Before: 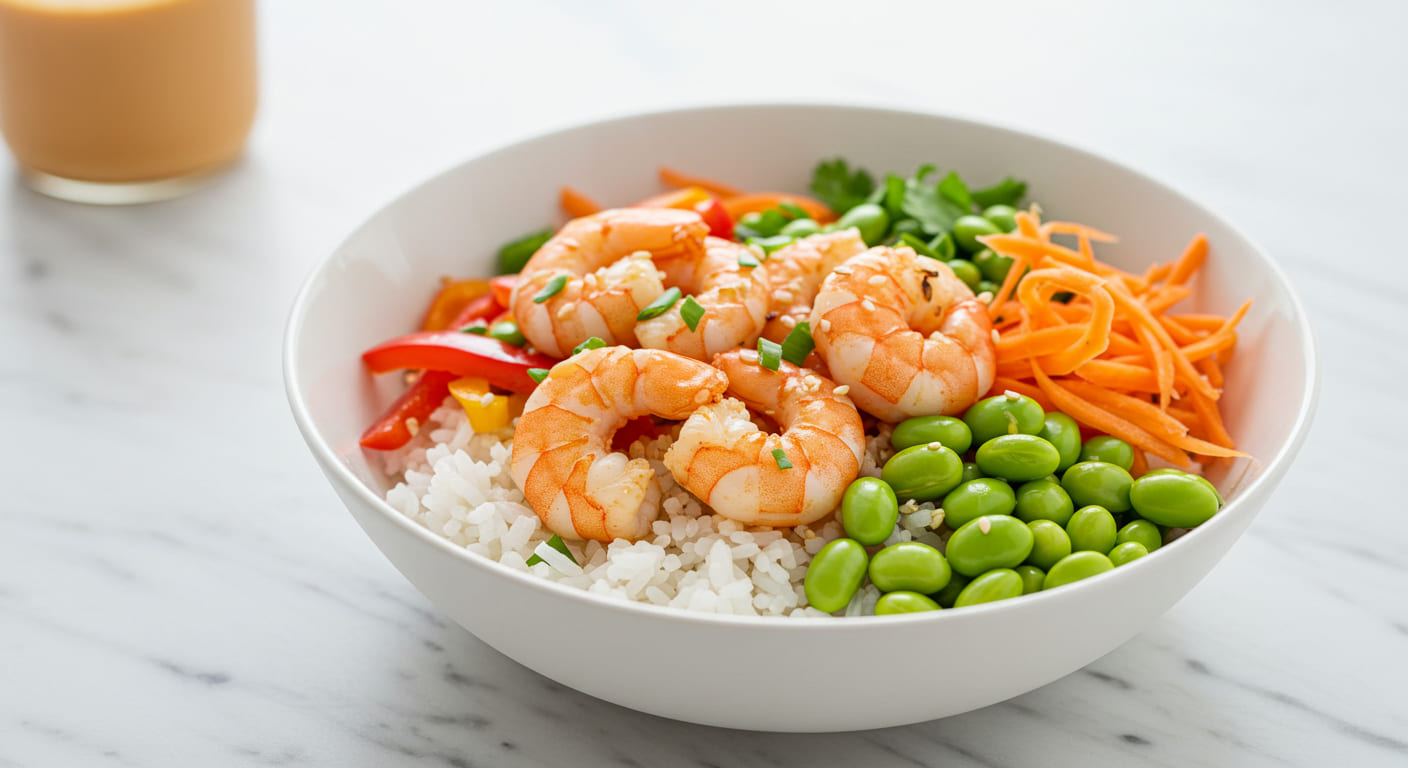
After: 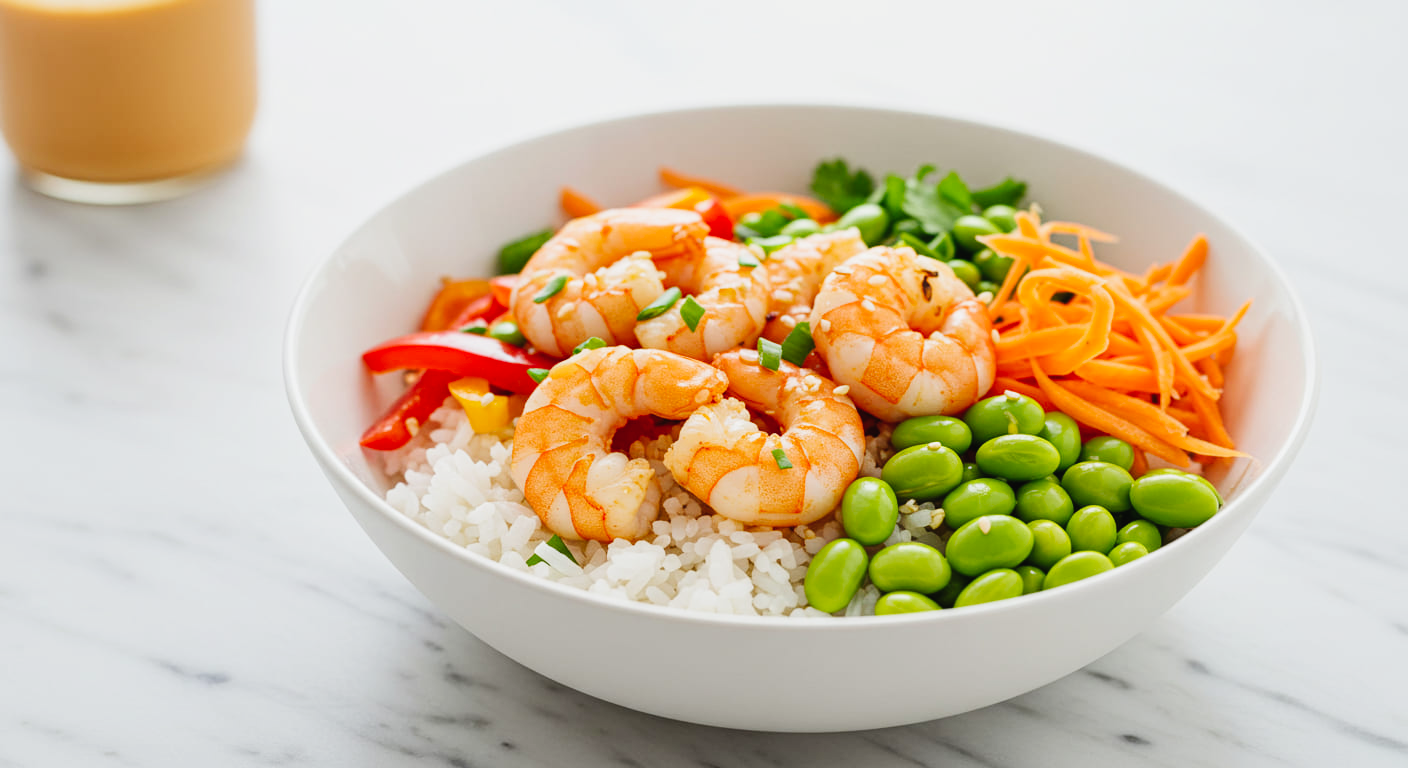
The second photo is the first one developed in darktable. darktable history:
tone curve: curves: ch0 [(0, 0.021) (0.049, 0.044) (0.158, 0.113) (0.351, 0.331) (0.485, 0.505) (0.656, 0.696) (0.868, 0.887) (1, 0.969)]; ch1 [(0, 0) (0.322, 0.328) (0.434, 0.438) (0.473, 0.477) (0.502, 0.503) (0.522, 0.526) (0.564, 0.591) (0.602, 0.632) (0.677, 0.701) (0.859, 0.885) (1, 1)]; ch2 [(0, 0) (0.33, 0.301) (0.452, 0.434) (0.502, 0.505) (0.535, 0.554) (0.565, 0.598) (0.618, 0.629) (1, 1)], preserve colors none
